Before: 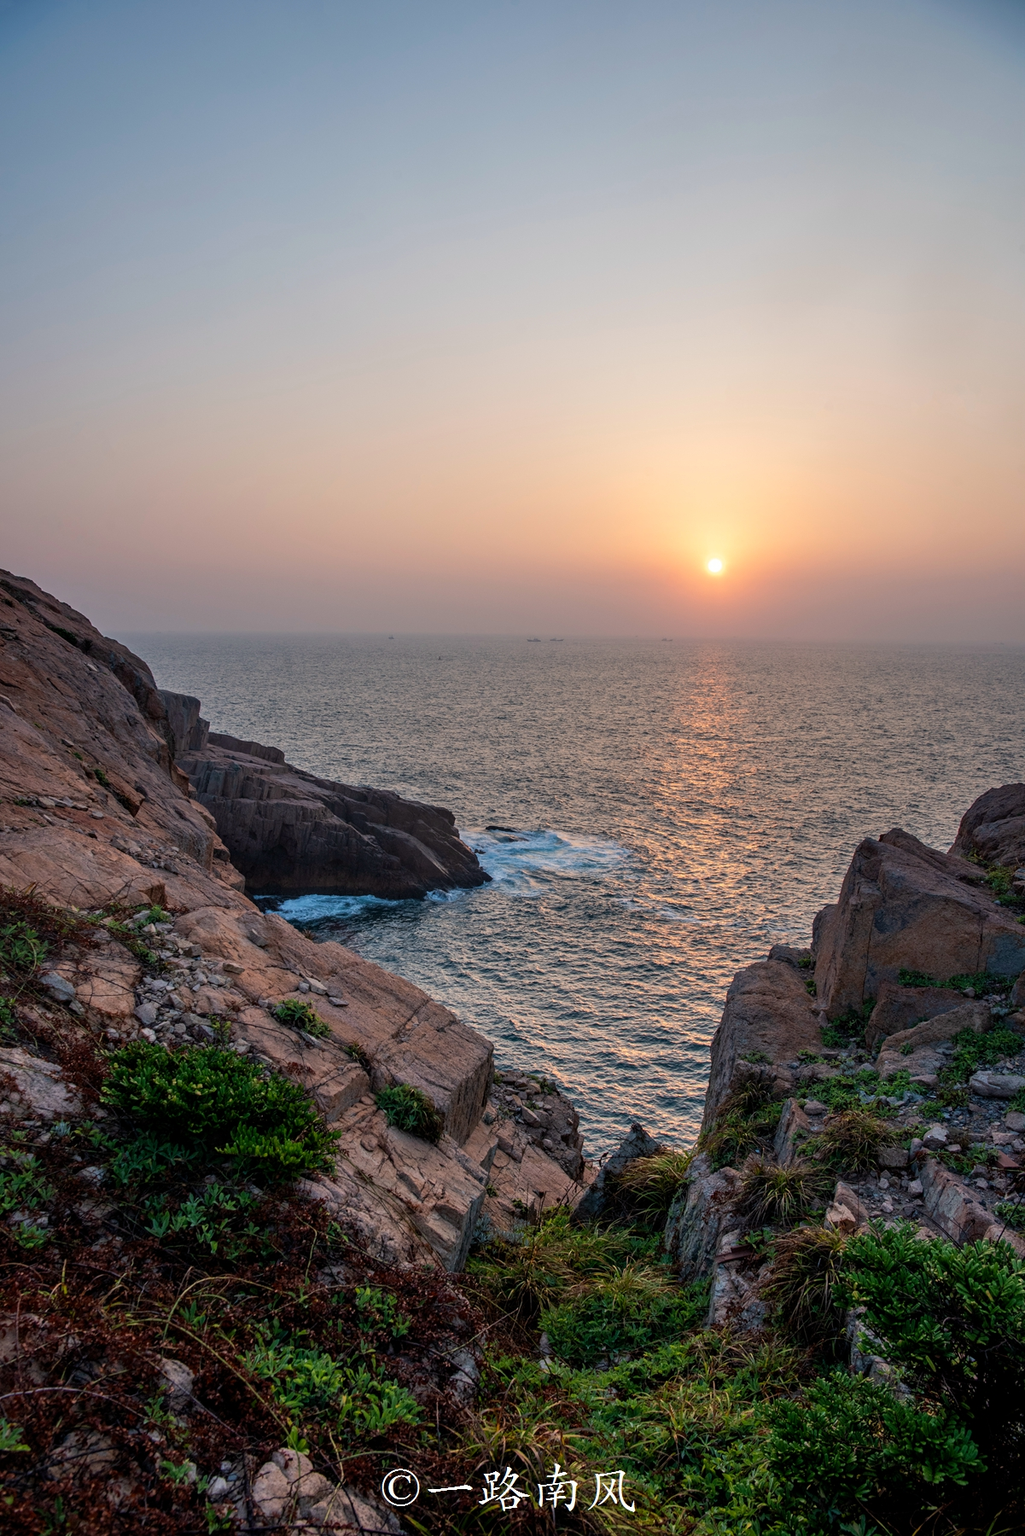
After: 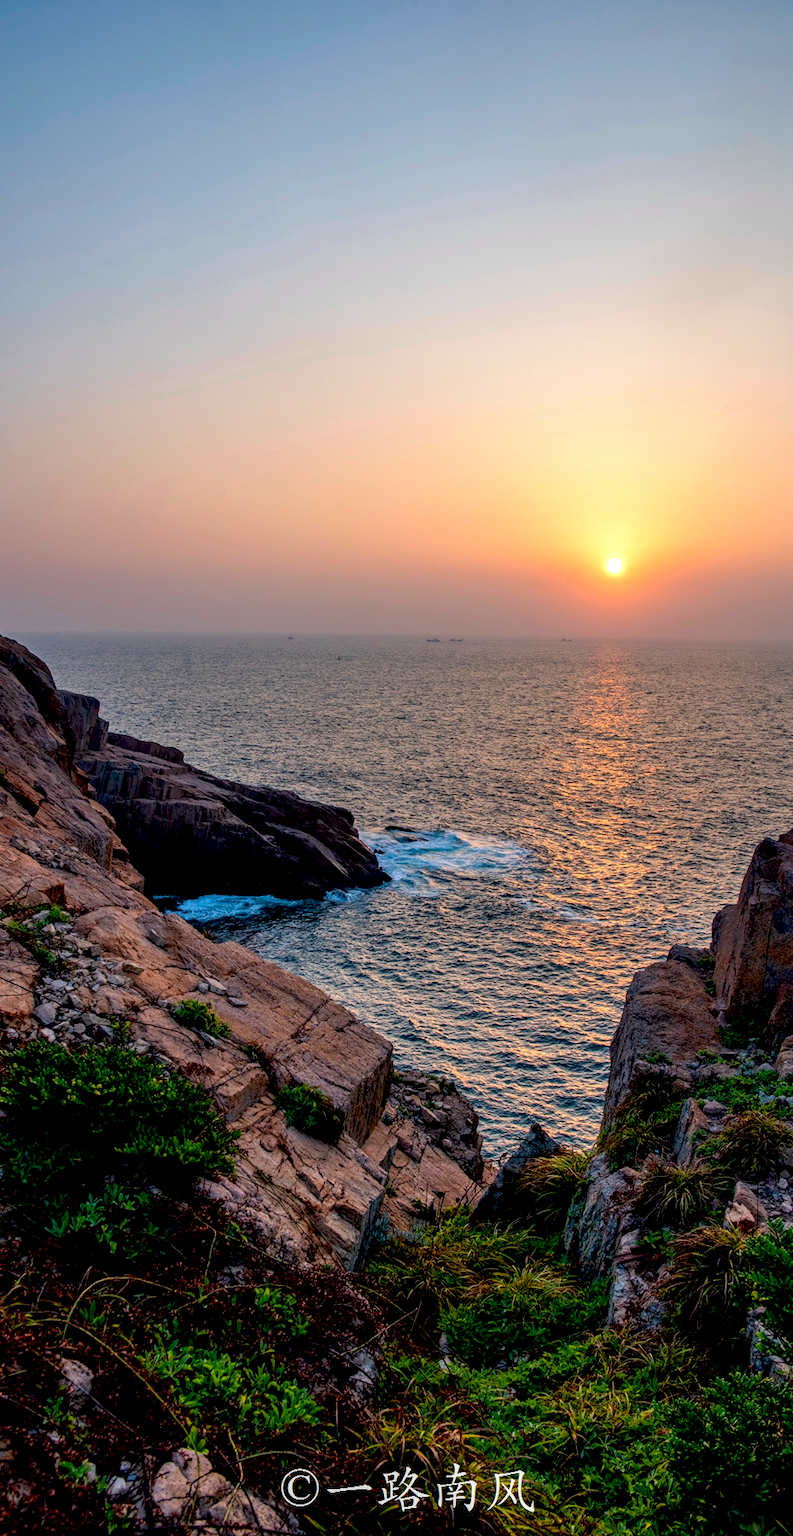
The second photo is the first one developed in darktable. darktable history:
crop: left 9.88%, right 12.664%
local contrast: on, module defaults
color balance rgb: perceptual saturation grading › global saturation 25%, global vibrance 20%
base curve: curves: ch0 [(0.017, 0) (0.425, 0.441) (0.844, 0.933) (1, 1)], preserve colors none
